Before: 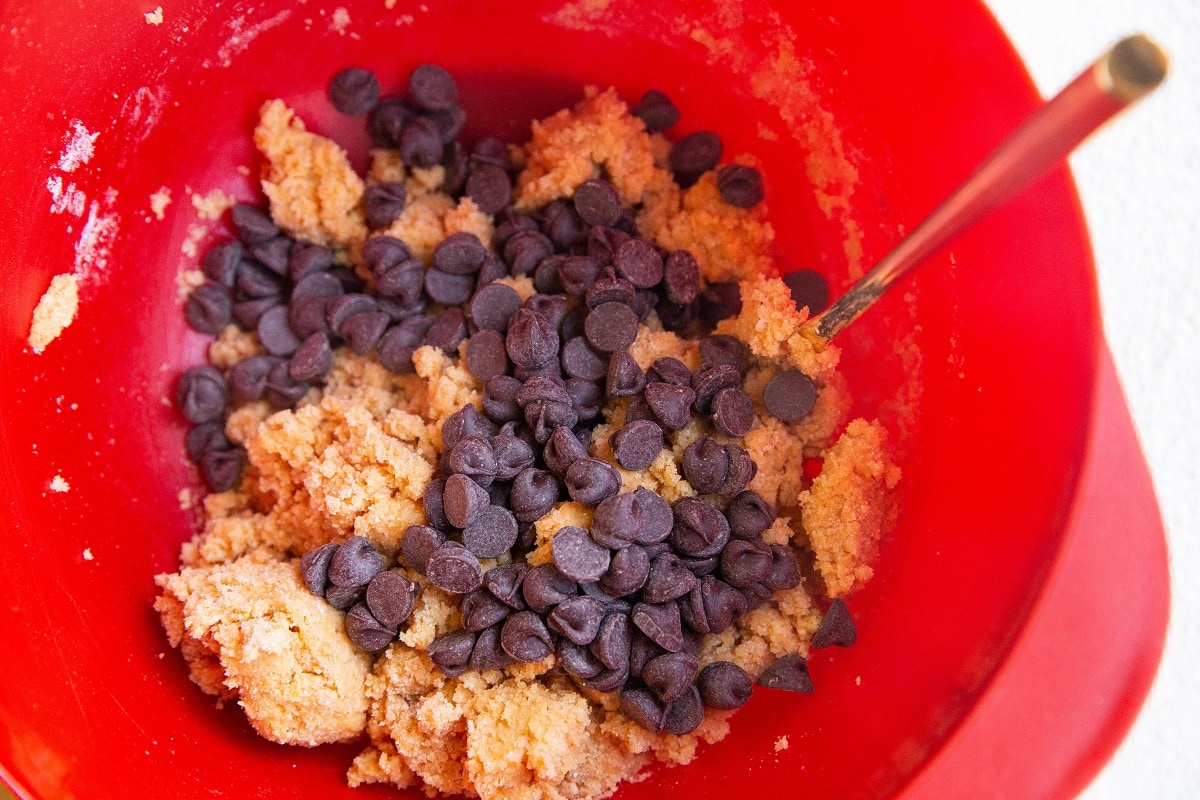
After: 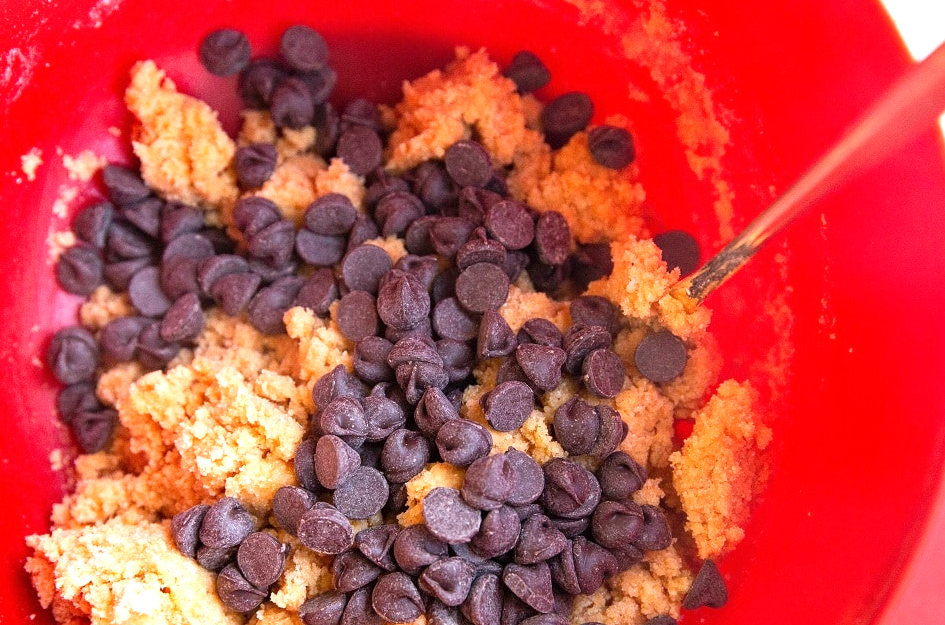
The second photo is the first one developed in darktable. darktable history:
crop and rotate: left 10.77%, top 5.1%, right 10.41%, bottom 16.76%
exposure: exposure 0.6 EV, compensate highlight preservation false
